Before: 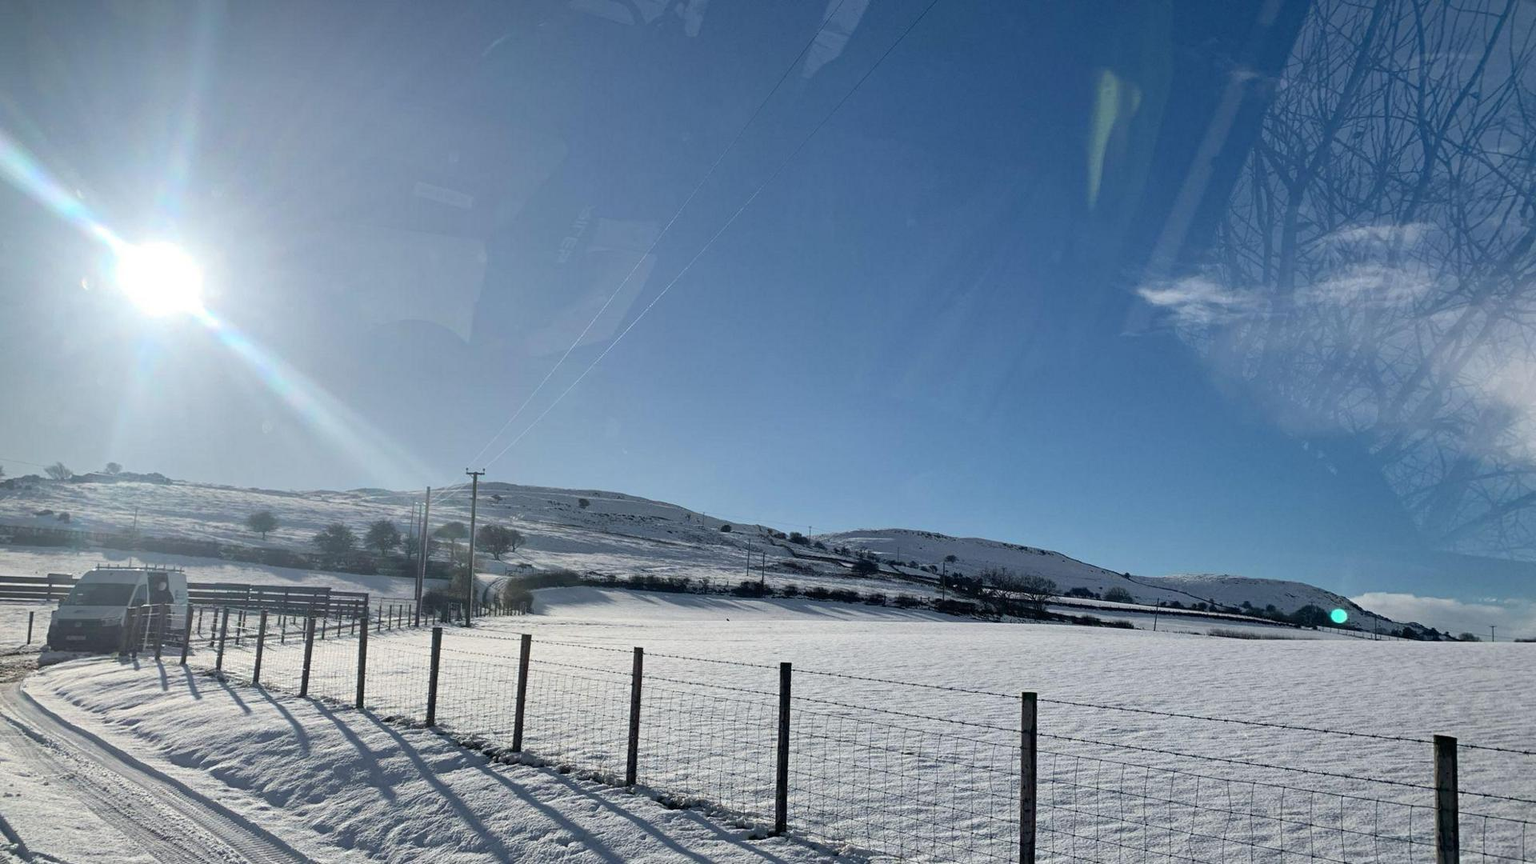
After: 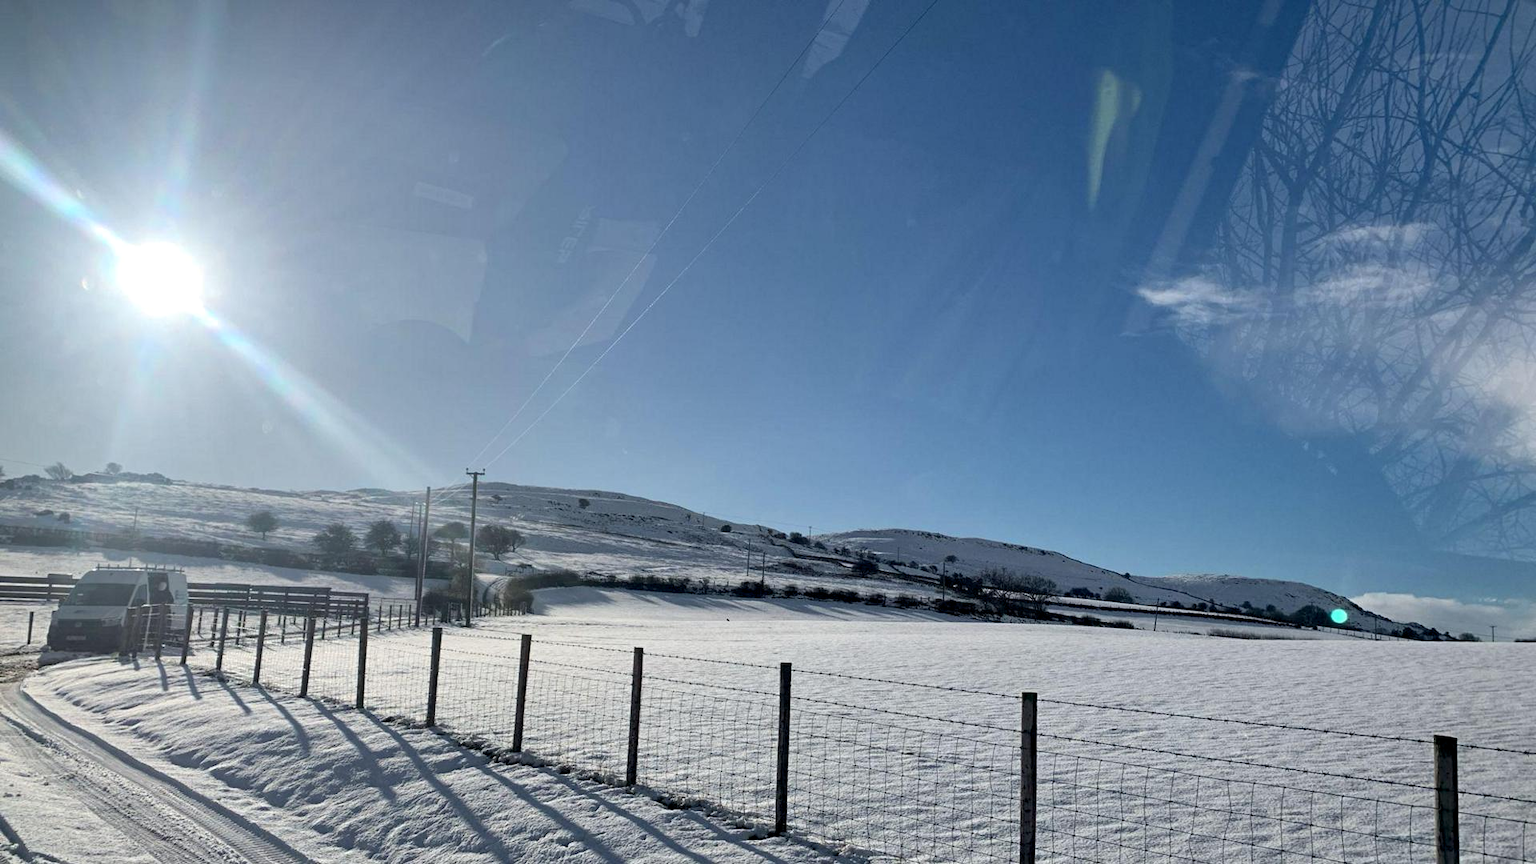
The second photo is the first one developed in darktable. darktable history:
contrast equalizer: octaves 7, y [[0.509, 0.517, 0.523, 0.523, 0.517, 0.509], [0.5 ×6], [0.5 ×6], [0 ×6], [0 ×6]]
levels: mode automatic, levels [0, 0.476, 0.951]
